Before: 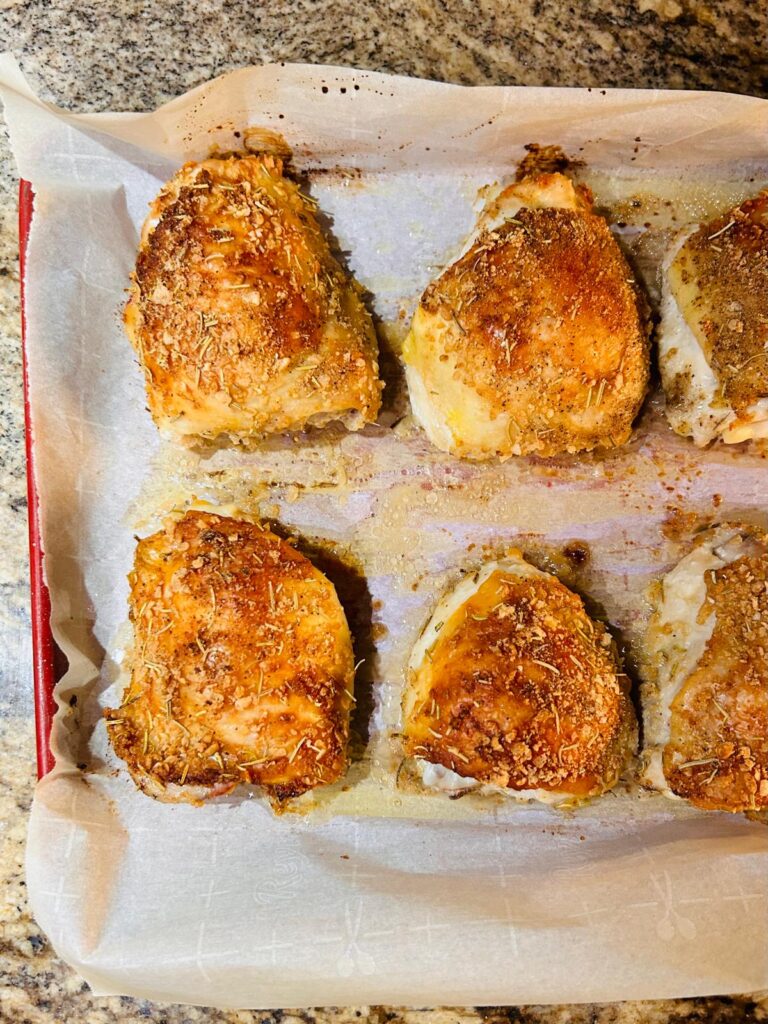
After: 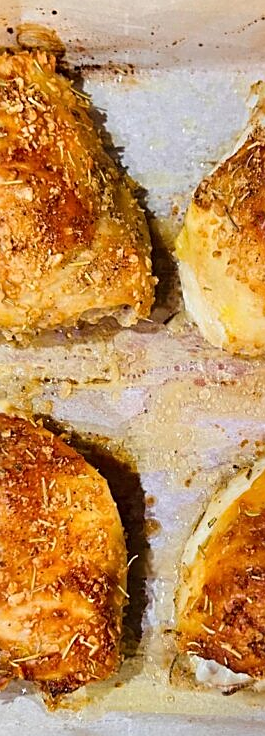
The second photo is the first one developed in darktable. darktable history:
sharpen: on, module defaults
crop and rotate: left 29.643%, top 10.242%, right 35.836%, bottom 17.828%
